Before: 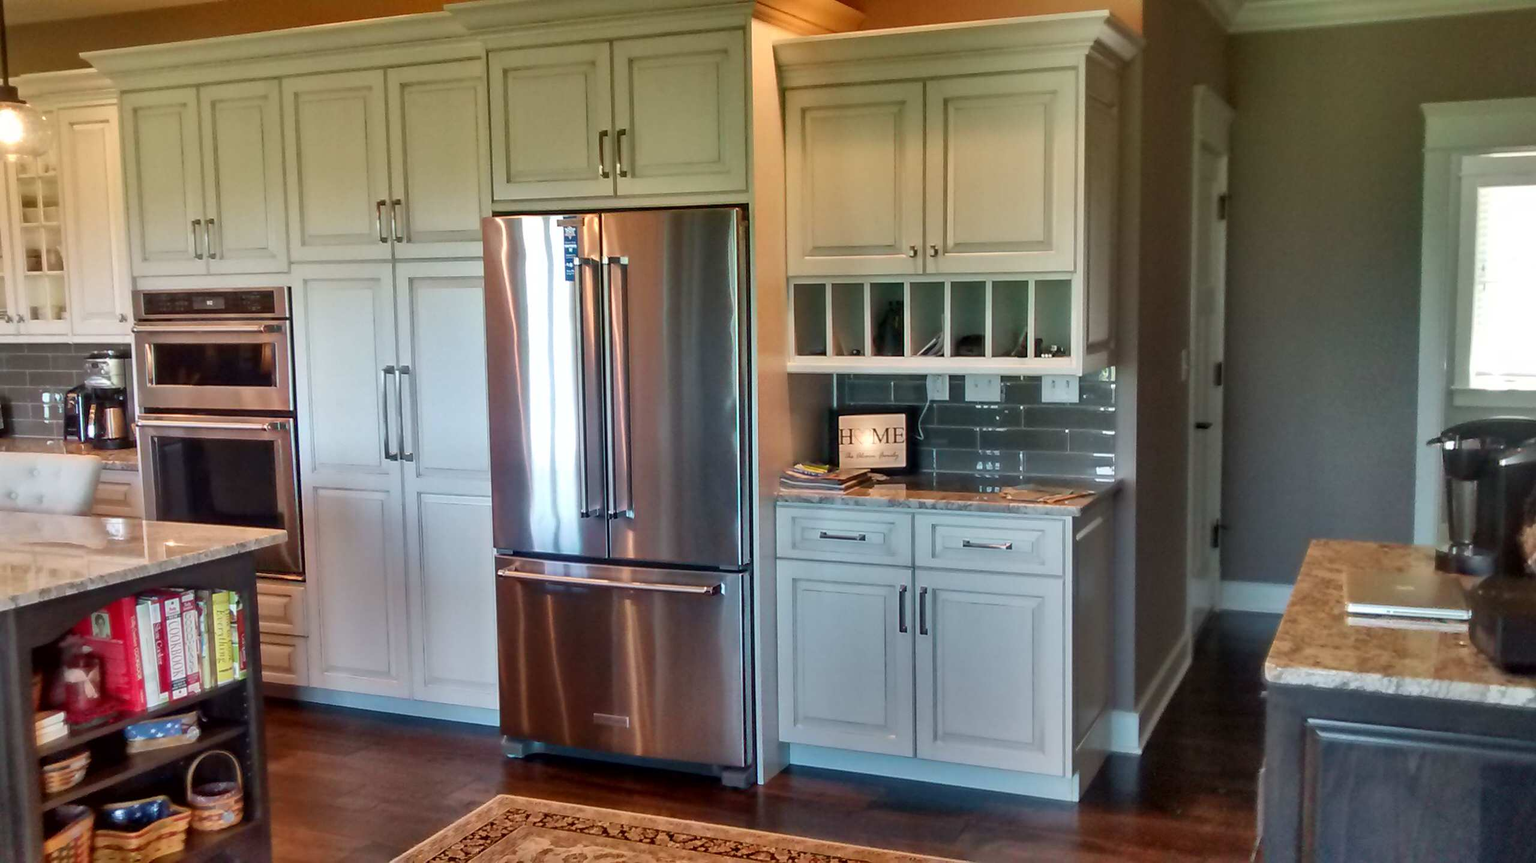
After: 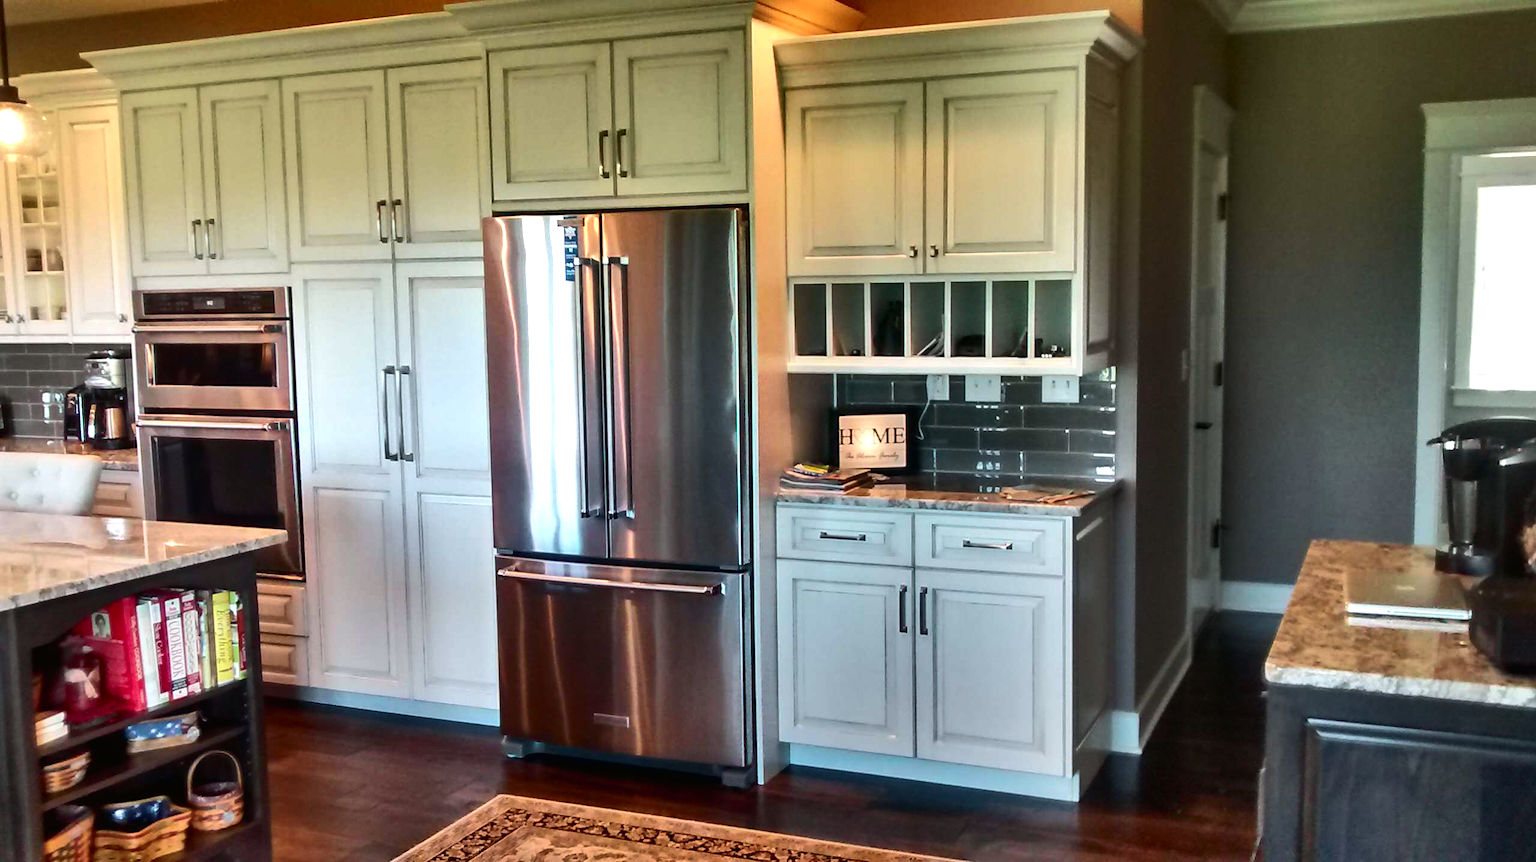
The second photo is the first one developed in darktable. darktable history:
color balance rgb: perceptual saturation grading › global saturation 0.921%, perceptual brilliance grading › global brilliance 14.535%, perceptual brilliance grading › shadows -35.05%
tone curve: curves: ch0 [(0, 0.01) (0.037, 0.032) (0.131, 0.108) (0.275, 0.256) (0.483, 0.512) (0.61, 0.665) (0.696, 0.742) (0.792, 0.819) (0.911, 0.925) (0.997, 0.995)]; ch1 [(0, 0) (0.308, 0.29) (0.425, 0.411) (0.492, 0.488) (0.507, 0.503) (0.53, 0.532) (0.573, 0.586) (0.683, 0.702) (0.746, 0.77) (1, 1)]; ch2 [(0, 0) (0.246, 0.233) (0.36, 0.352) (0.415, 0.415) (0.485, 0.487) (0.502, 0.504) (0.525, 0.518) (0.539, 0.539) (0.587, 0.594) (0.636, 0.652) (0.711, 0.729) (0.845, 0.855) (0.998, 0.977)], color space Lab, independent channels, preserve colors none
